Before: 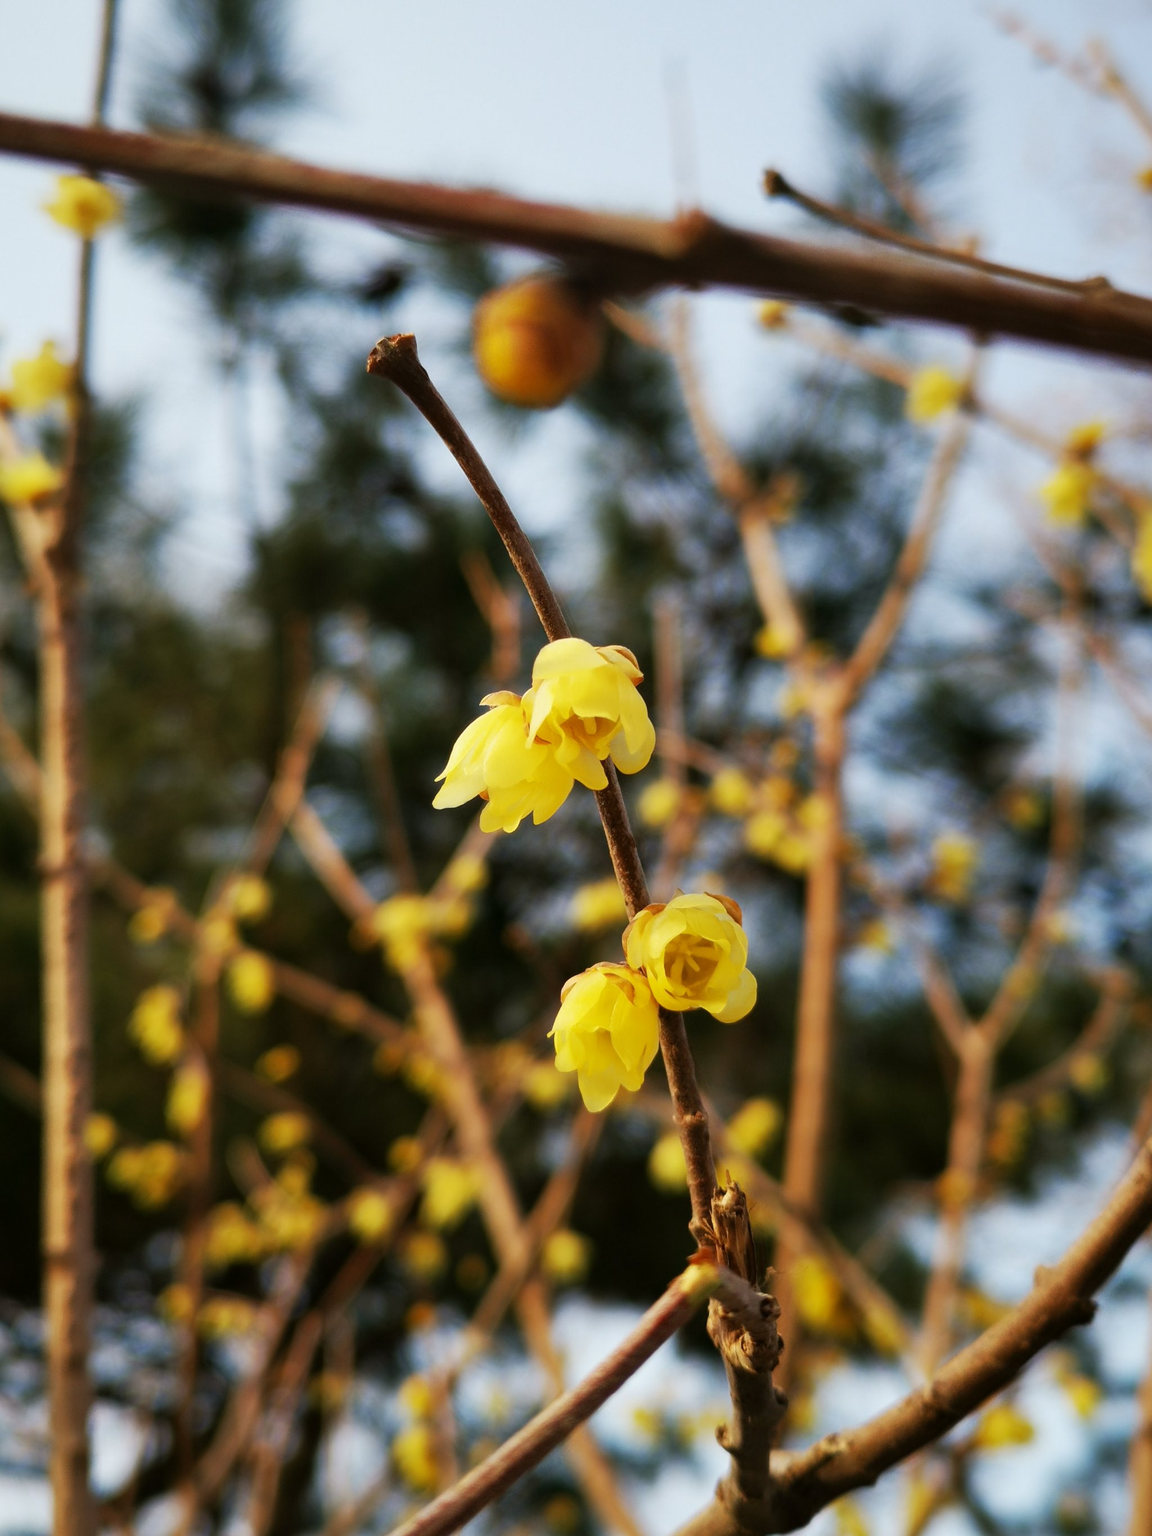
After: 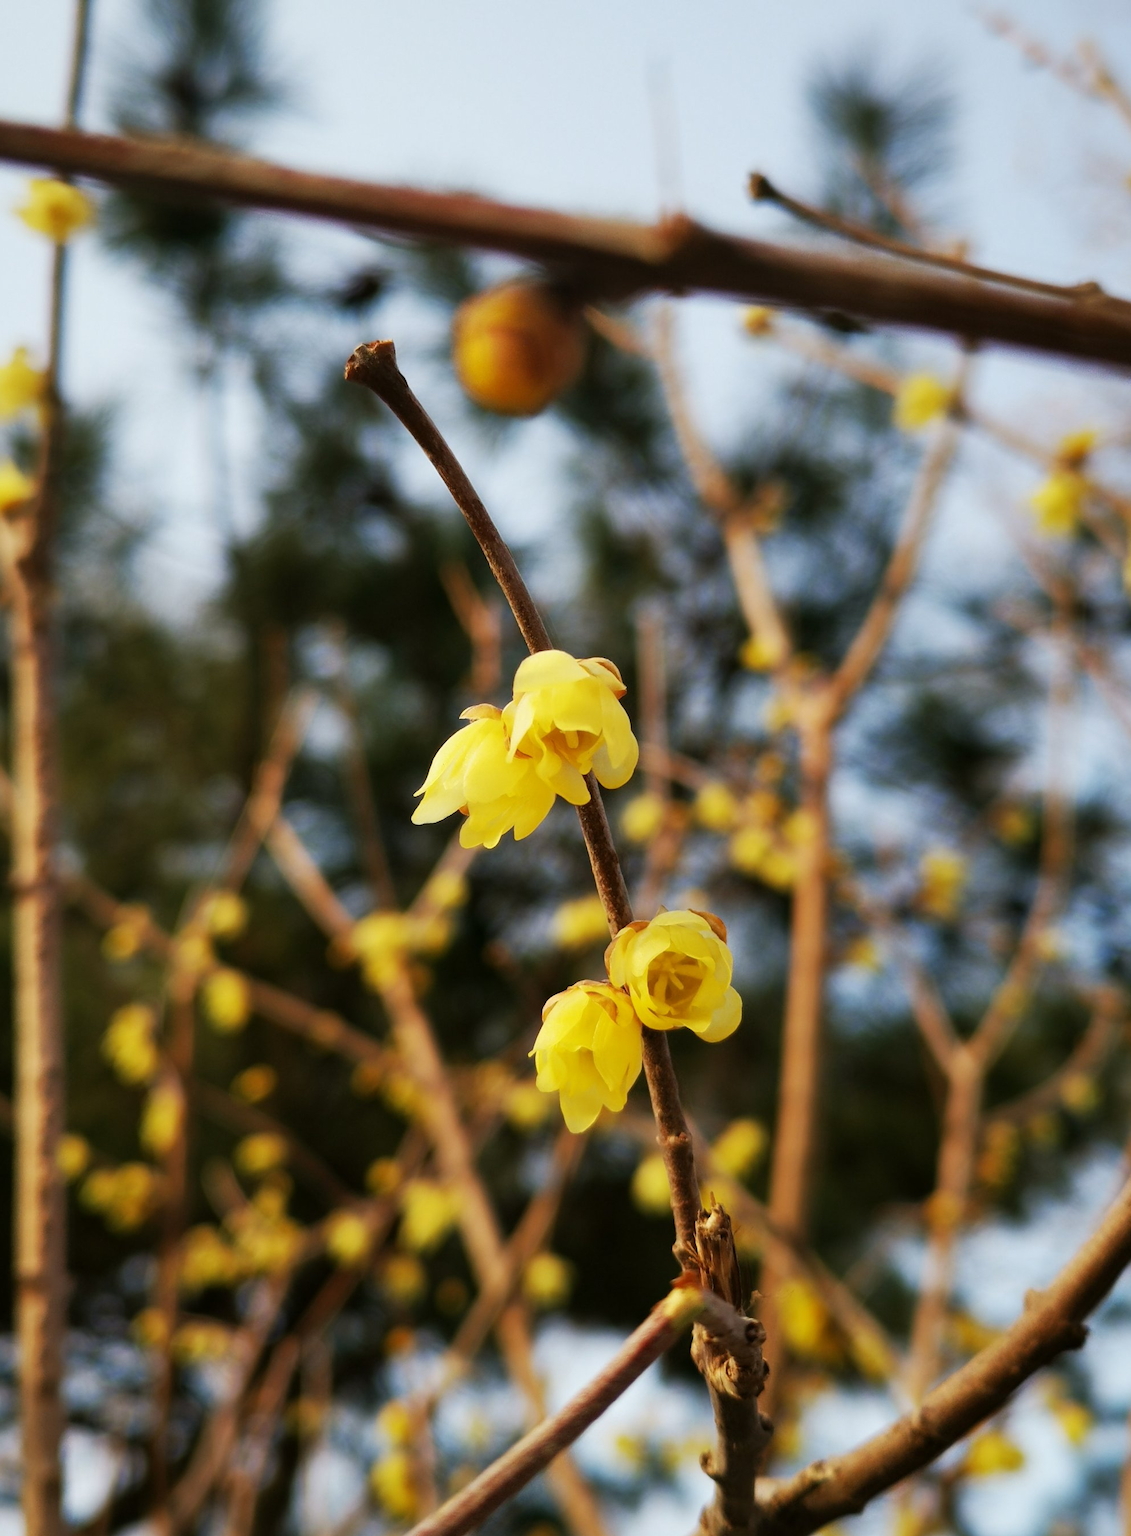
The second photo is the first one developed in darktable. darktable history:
crop and rotate: left 2.532%, right 1.029%, bottom 1.823%
